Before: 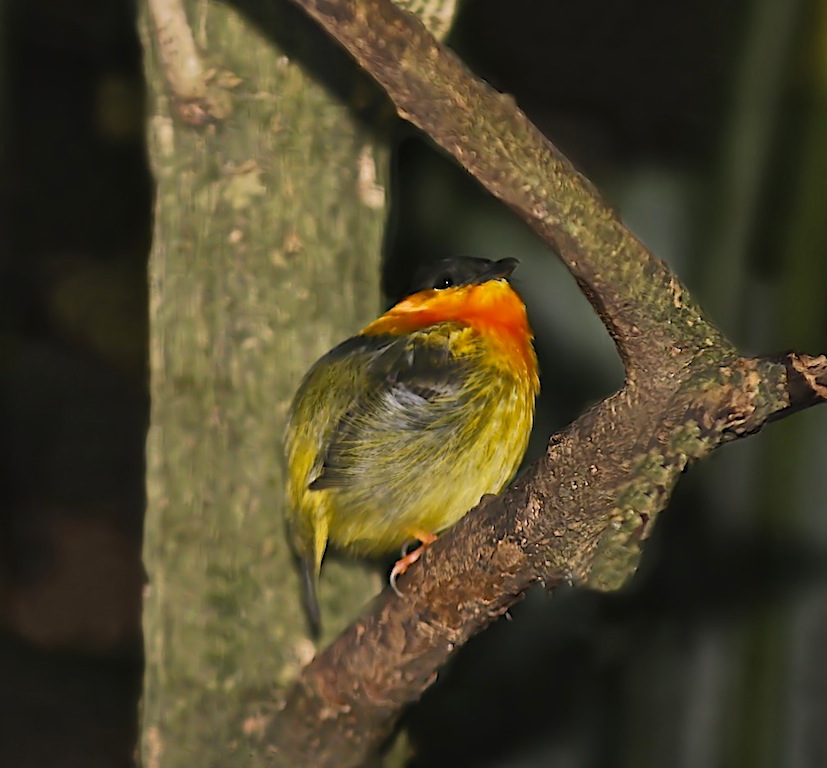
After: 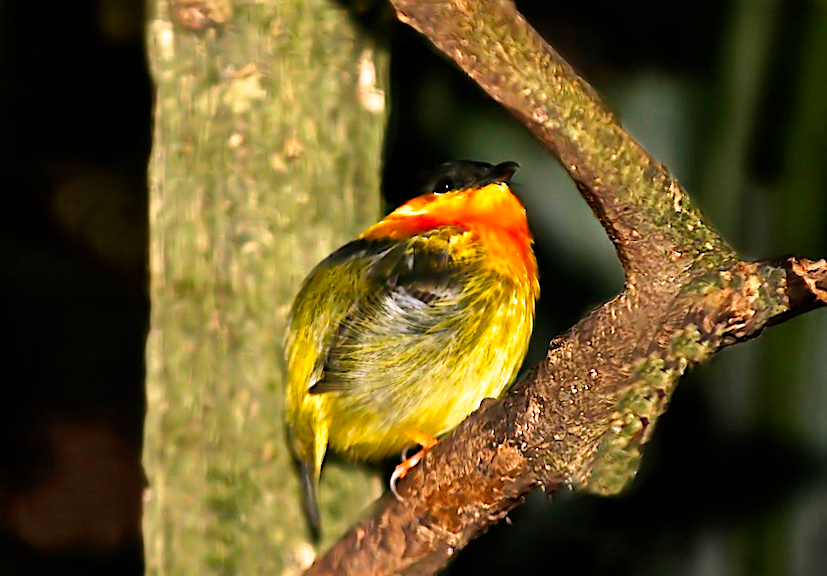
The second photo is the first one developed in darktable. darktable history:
crop and rotate: top 12.5%, bottom 12.5%
exposure: black level correction -0.002, exposure 0.708 EV, compensate exposure bias true, compensate highlight preservation false
filmic rgb: black relative exposure -8.7 EV, white relative exposure 2.7 EV, threshold 3 EV, target black luminance 0%, hardness 6.25, latitude 76.53%, contrast 1.326, shadows ↔ highlights balance -0.349%, preserve chrominance no, color science v4 (2020), enable highlight reconstruction true
